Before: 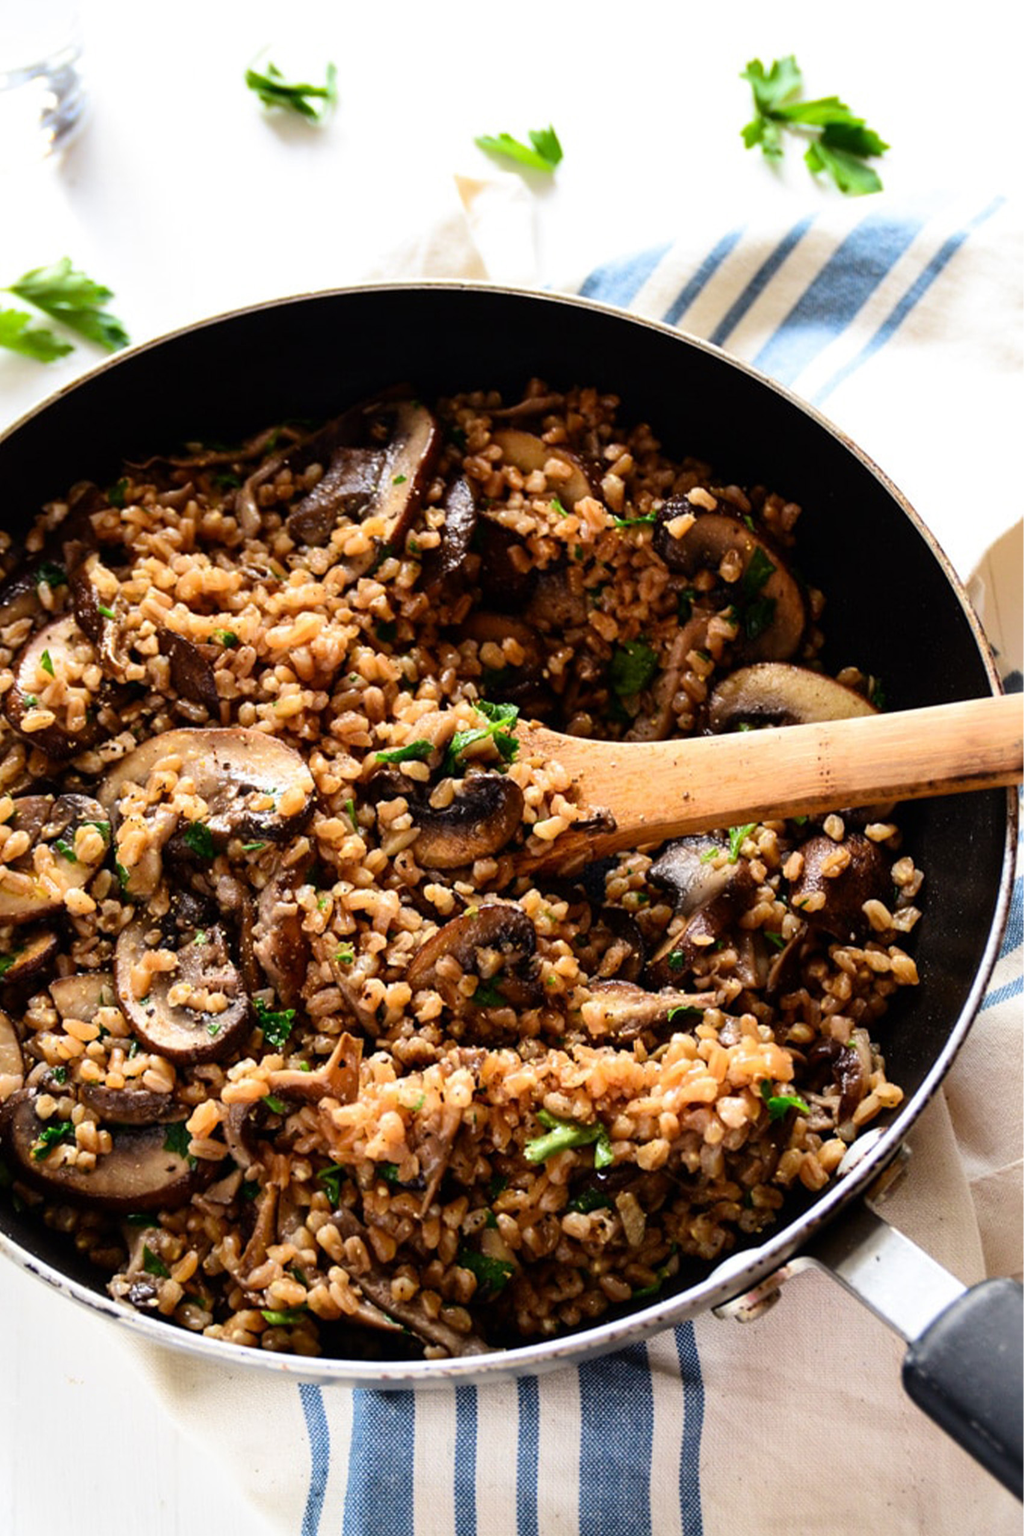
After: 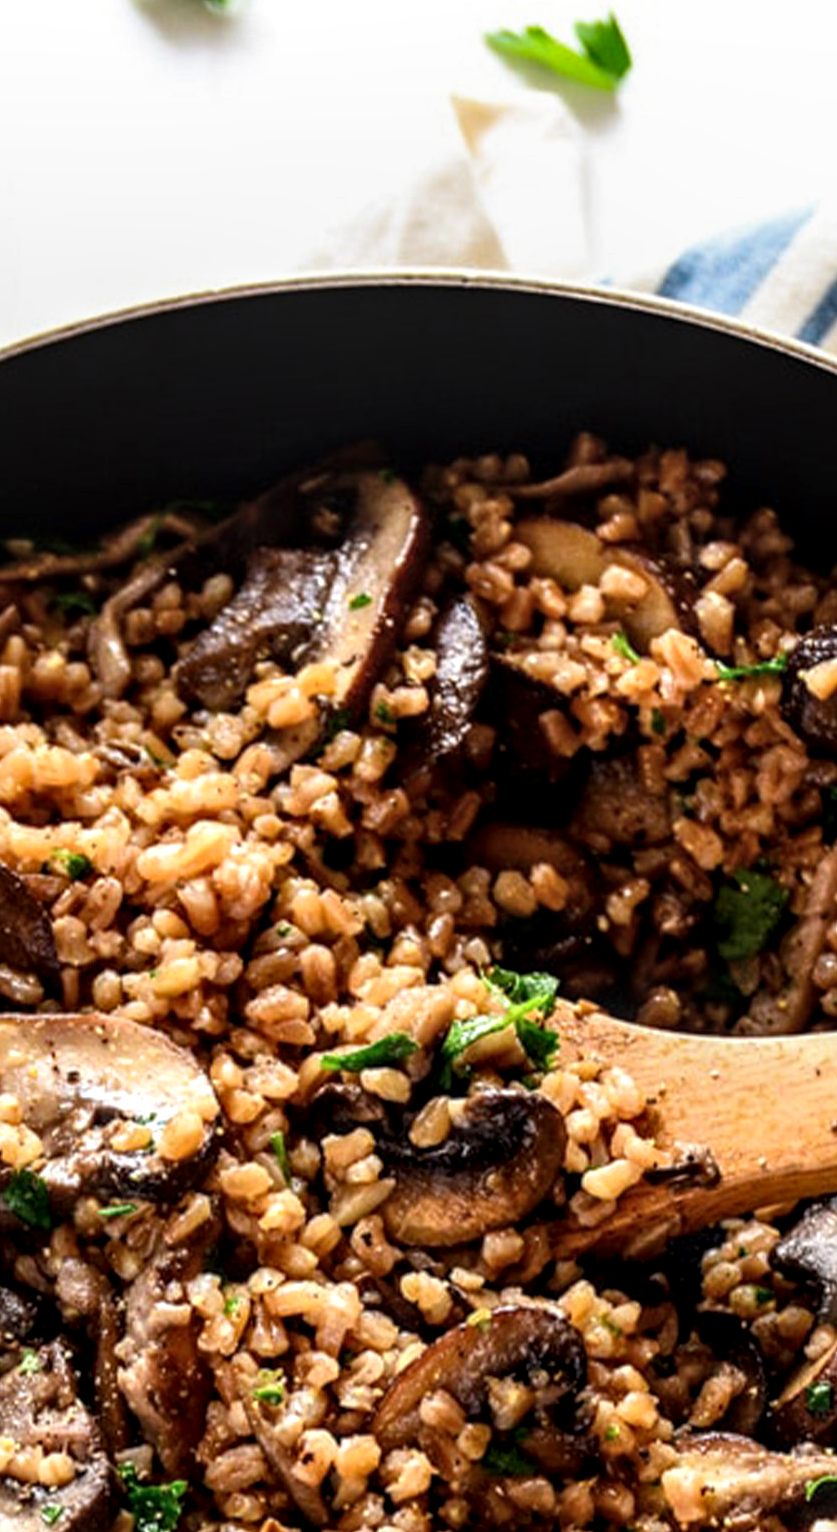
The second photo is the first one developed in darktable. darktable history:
crop: left 17.835%, top 7.675%, right 32.881%, bottom 32.213%
local contrast: detail 150%
